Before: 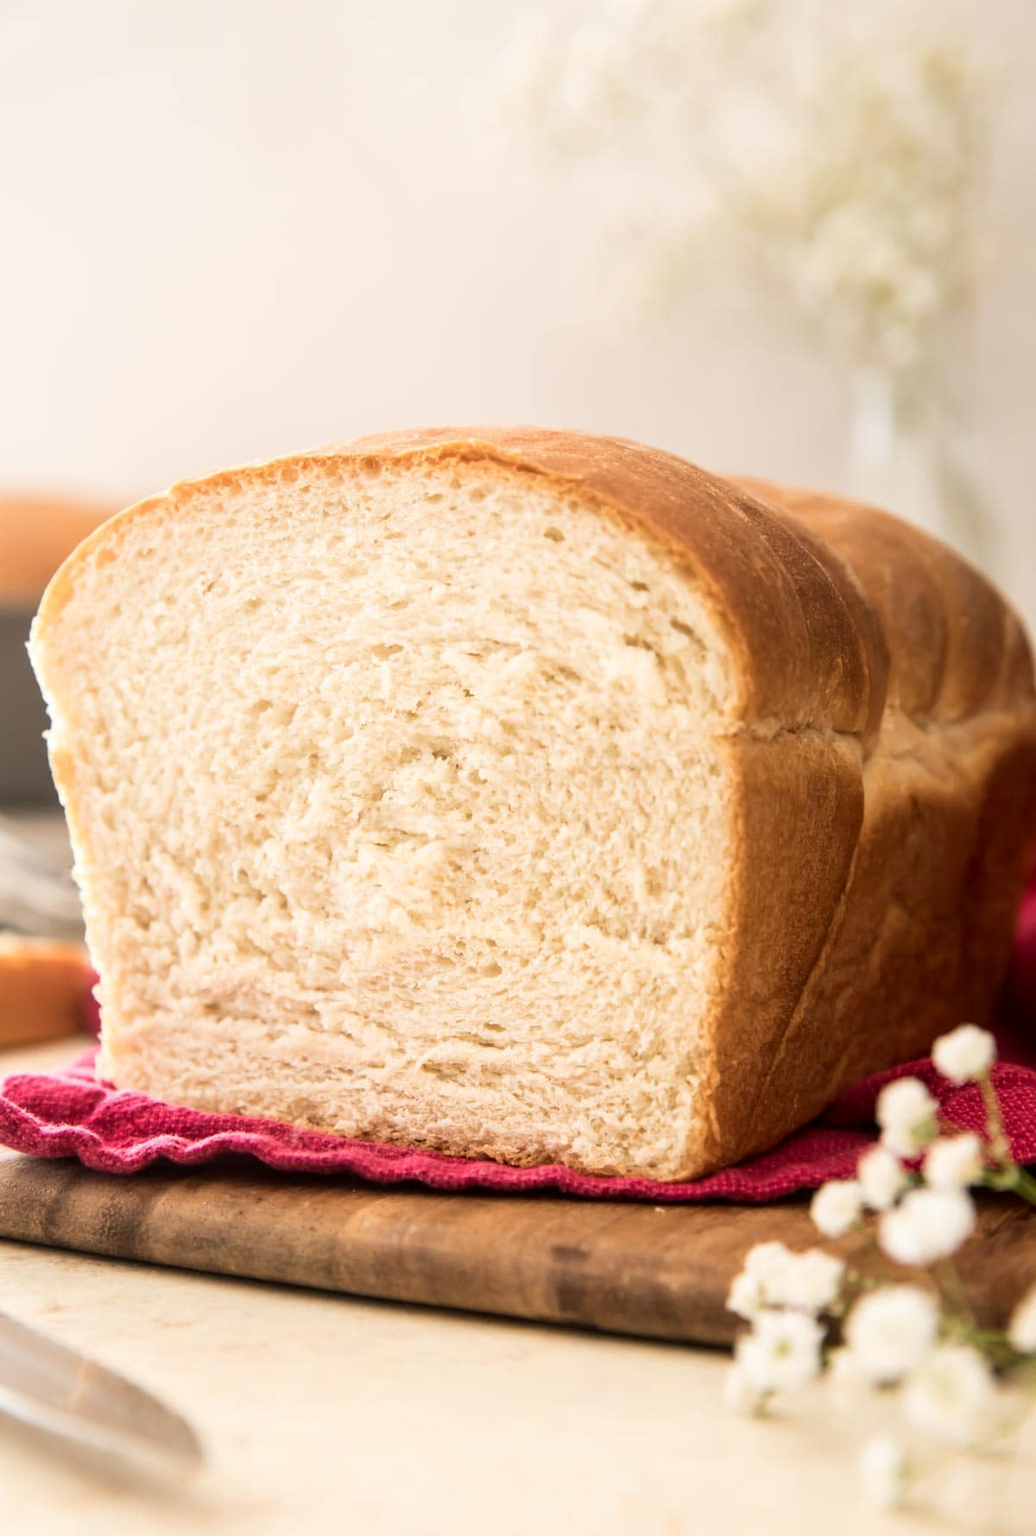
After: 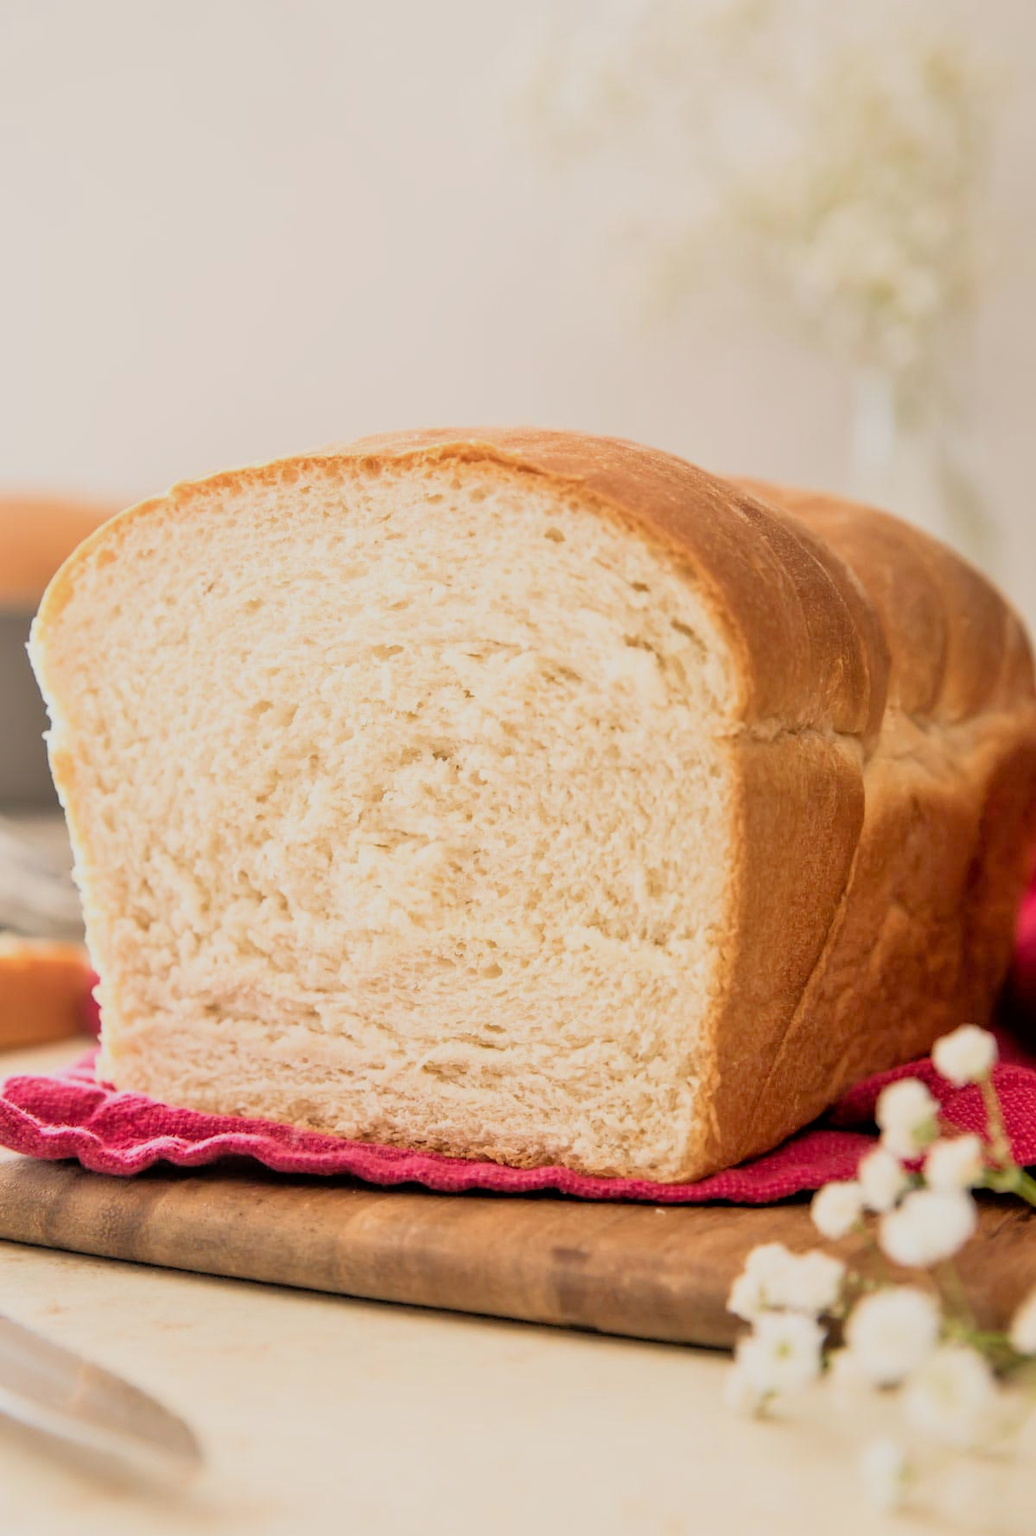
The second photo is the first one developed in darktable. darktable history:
filmic rgb: black relative exposure -8 EV, white relative exposure 4.01 EV, hardness 4.14, color science v6 (2022)
crop: bottom 0.066%
tone equalizer: -7 EV 0.146 EV, -6 EV 0.619 EV, -5 EV 1.16 EV, -4 EV 1.35 EV, -3 EV 1.18 EV, -2 EV 0.6 EV, -1 EV 0.147 EV
